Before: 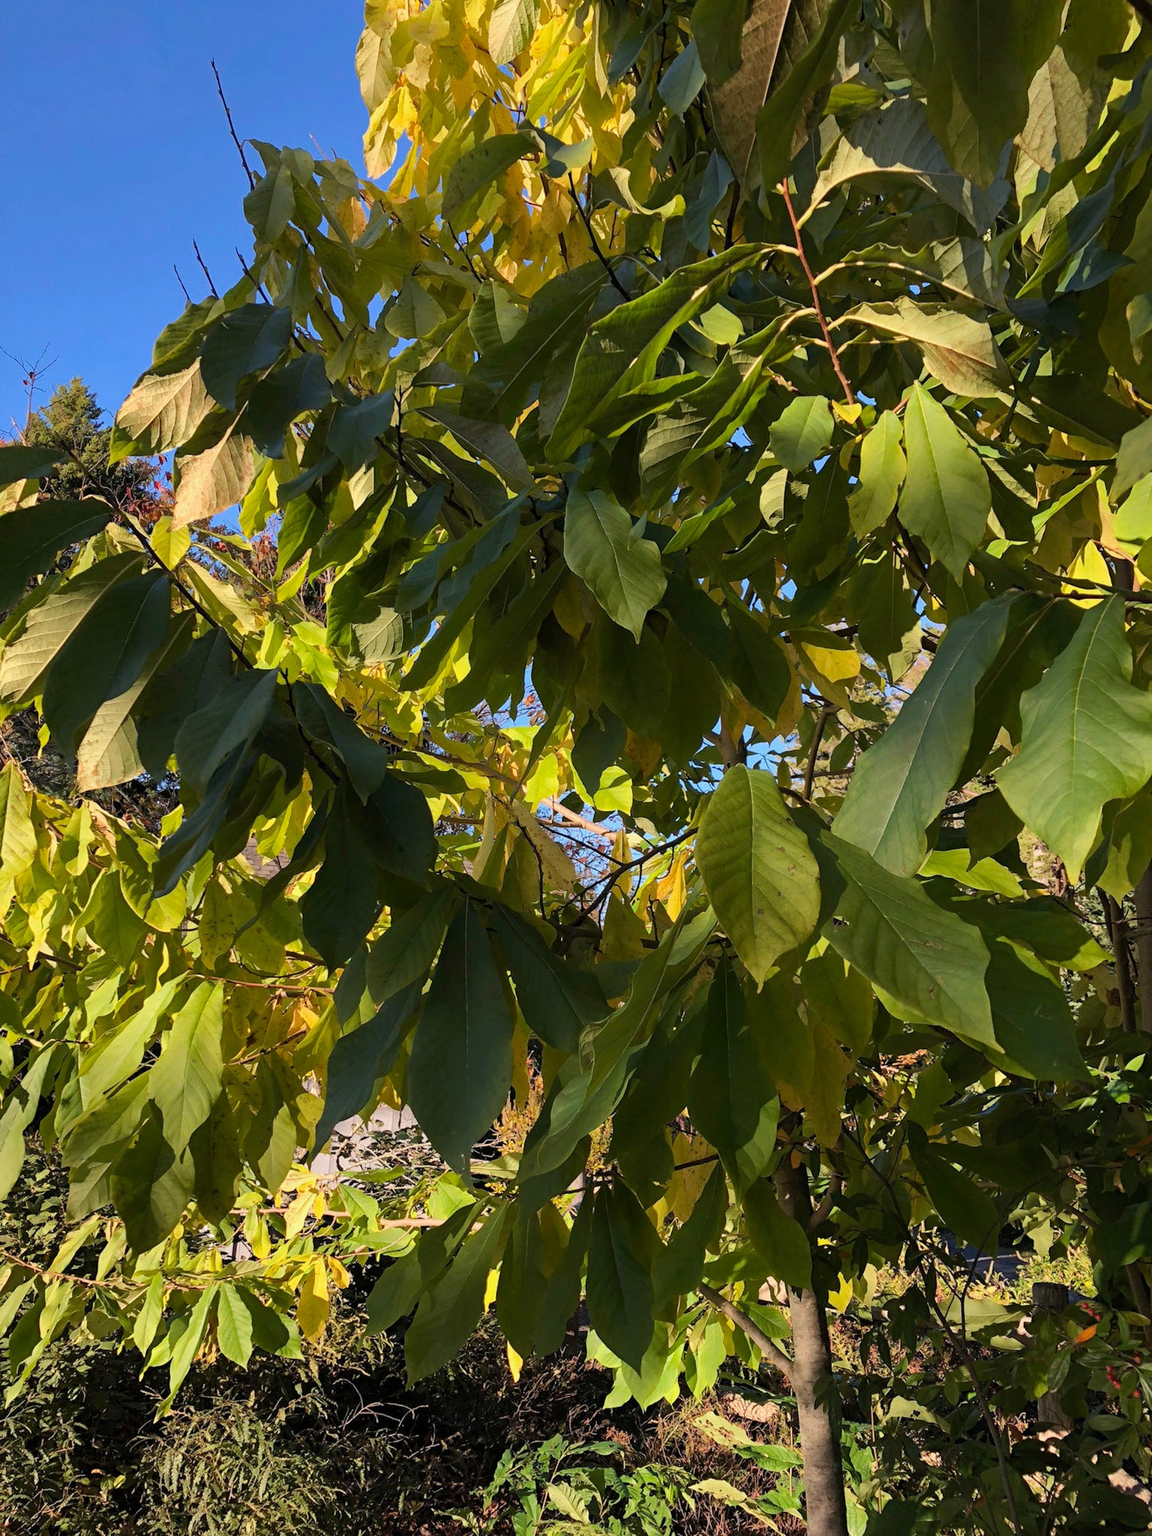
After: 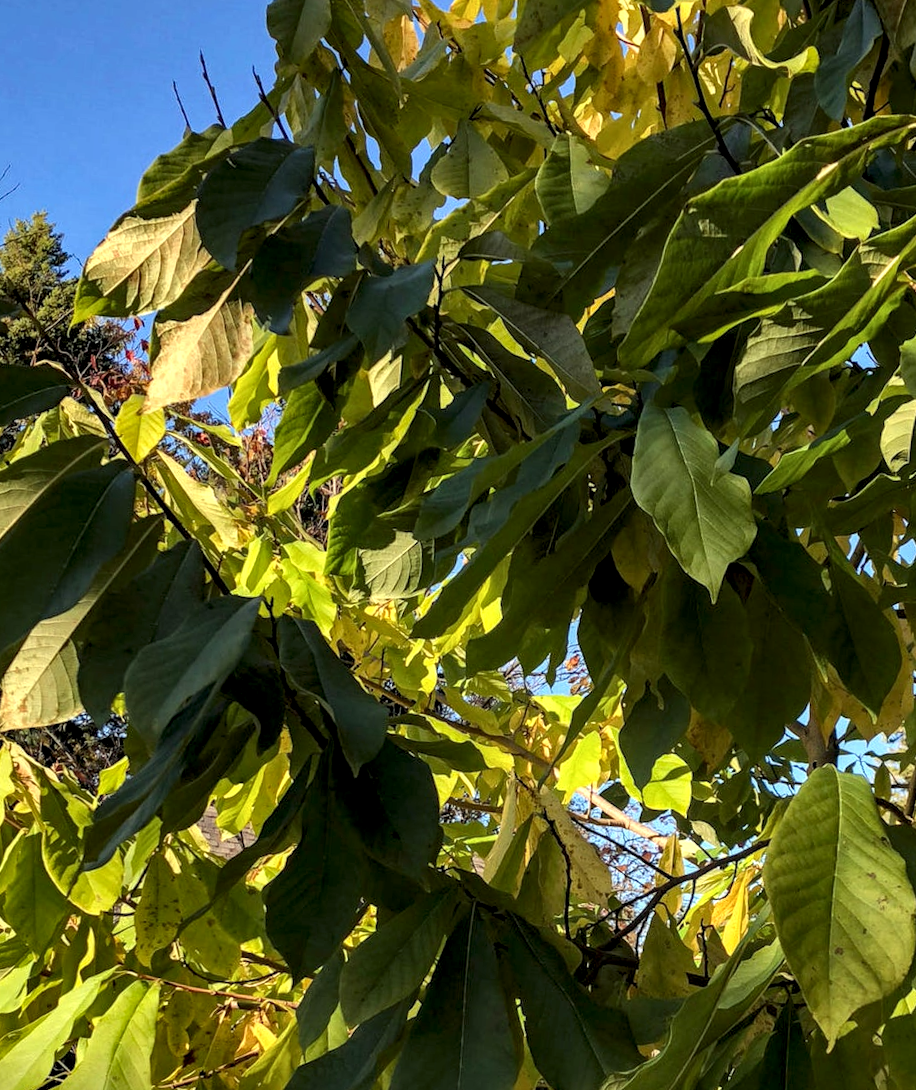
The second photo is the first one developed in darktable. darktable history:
crop and rotate: angle -4.77°, left 2.249%, top 6.777%, right 27.543%, bottom 30.546%
local contrast: highlights 60%, shadows 62%, detail 160%
color correction: highlights a* -4.24, highlights b* 7.12
